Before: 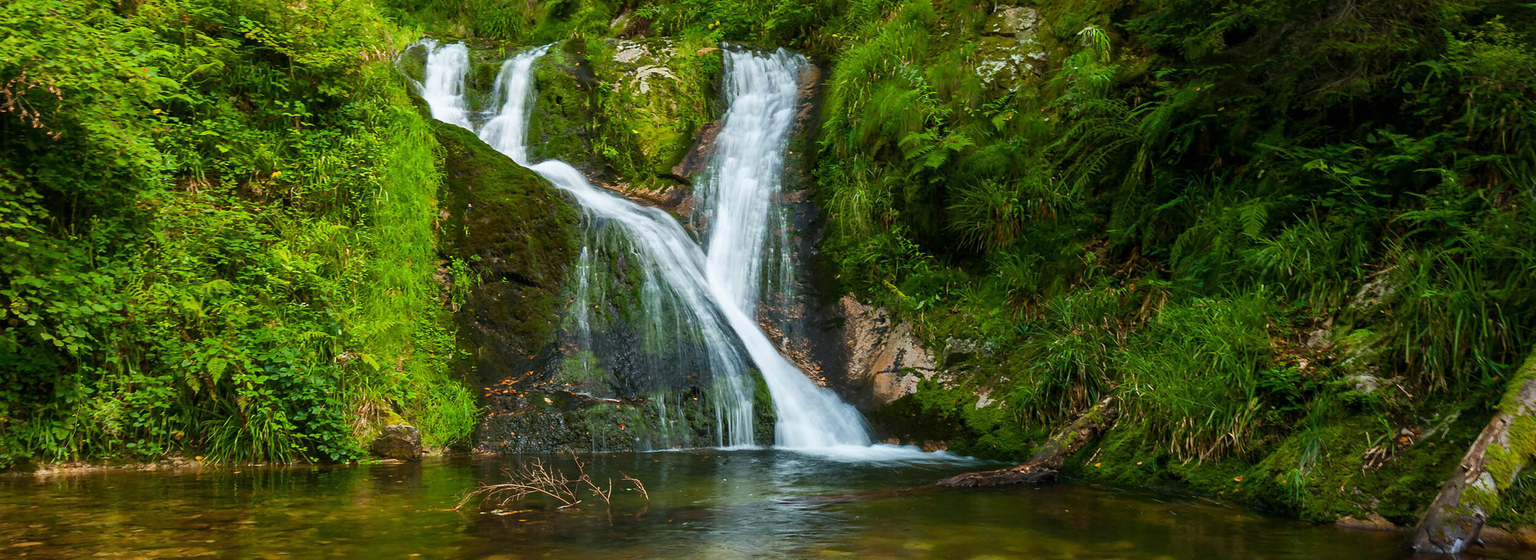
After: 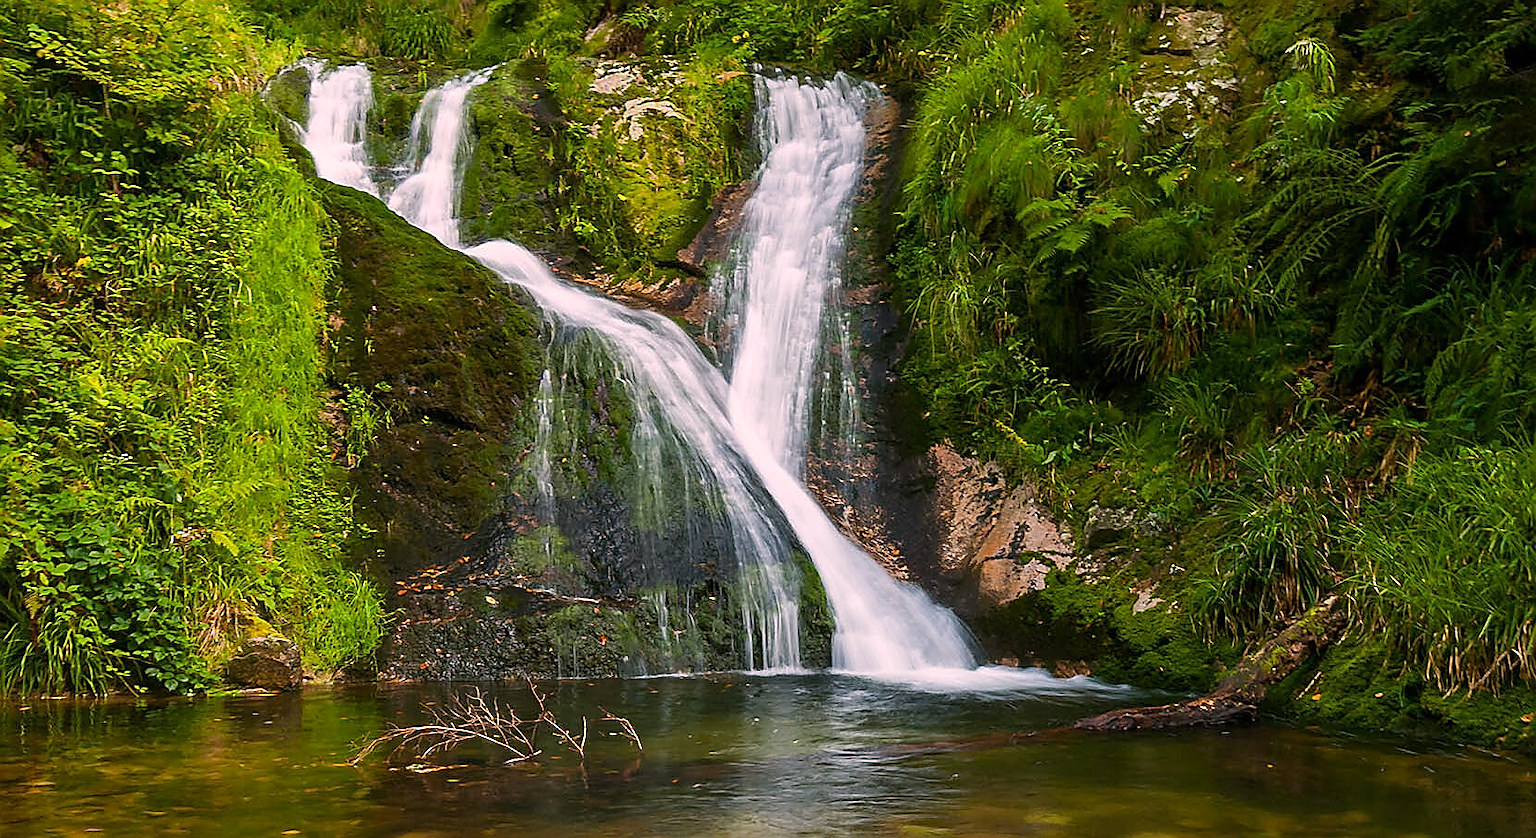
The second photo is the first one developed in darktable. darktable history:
color correction: highlights a* 14.52, highlights b* 4.84
sharpen: radius 1.4, amount 1.25, threshold 0.7
crop and rotate: left 14.436%, right 18.898%
